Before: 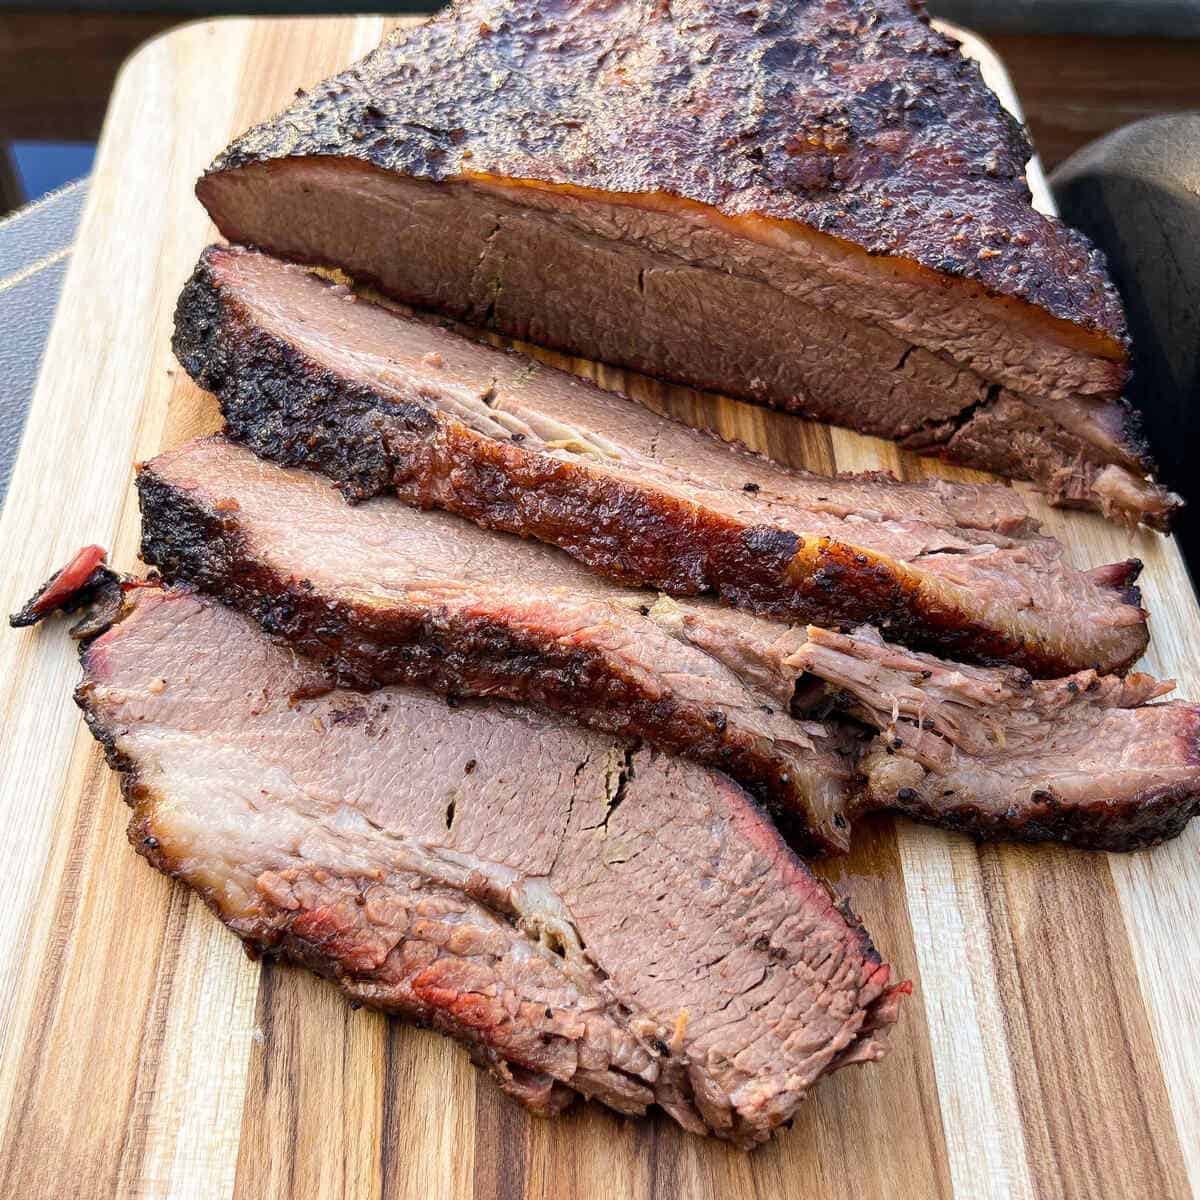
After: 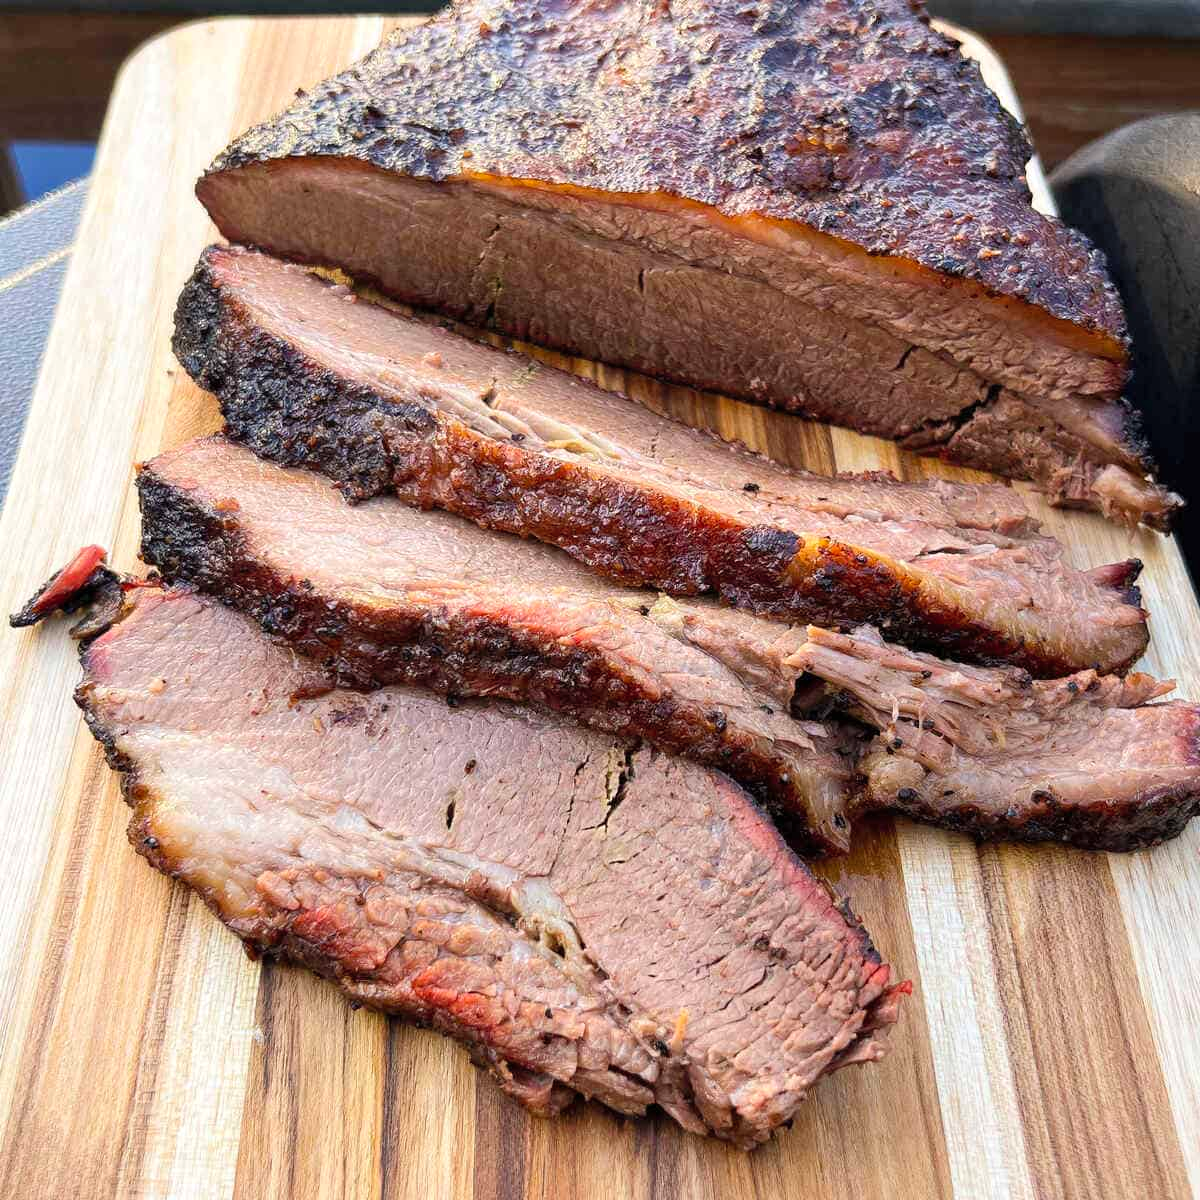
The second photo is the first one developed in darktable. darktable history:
contrast brightness saturation: contrast 0.03, brightness 0.06, saturation 0.13
exposure: exposure 0.02 EV, compensate highlight preservation false
